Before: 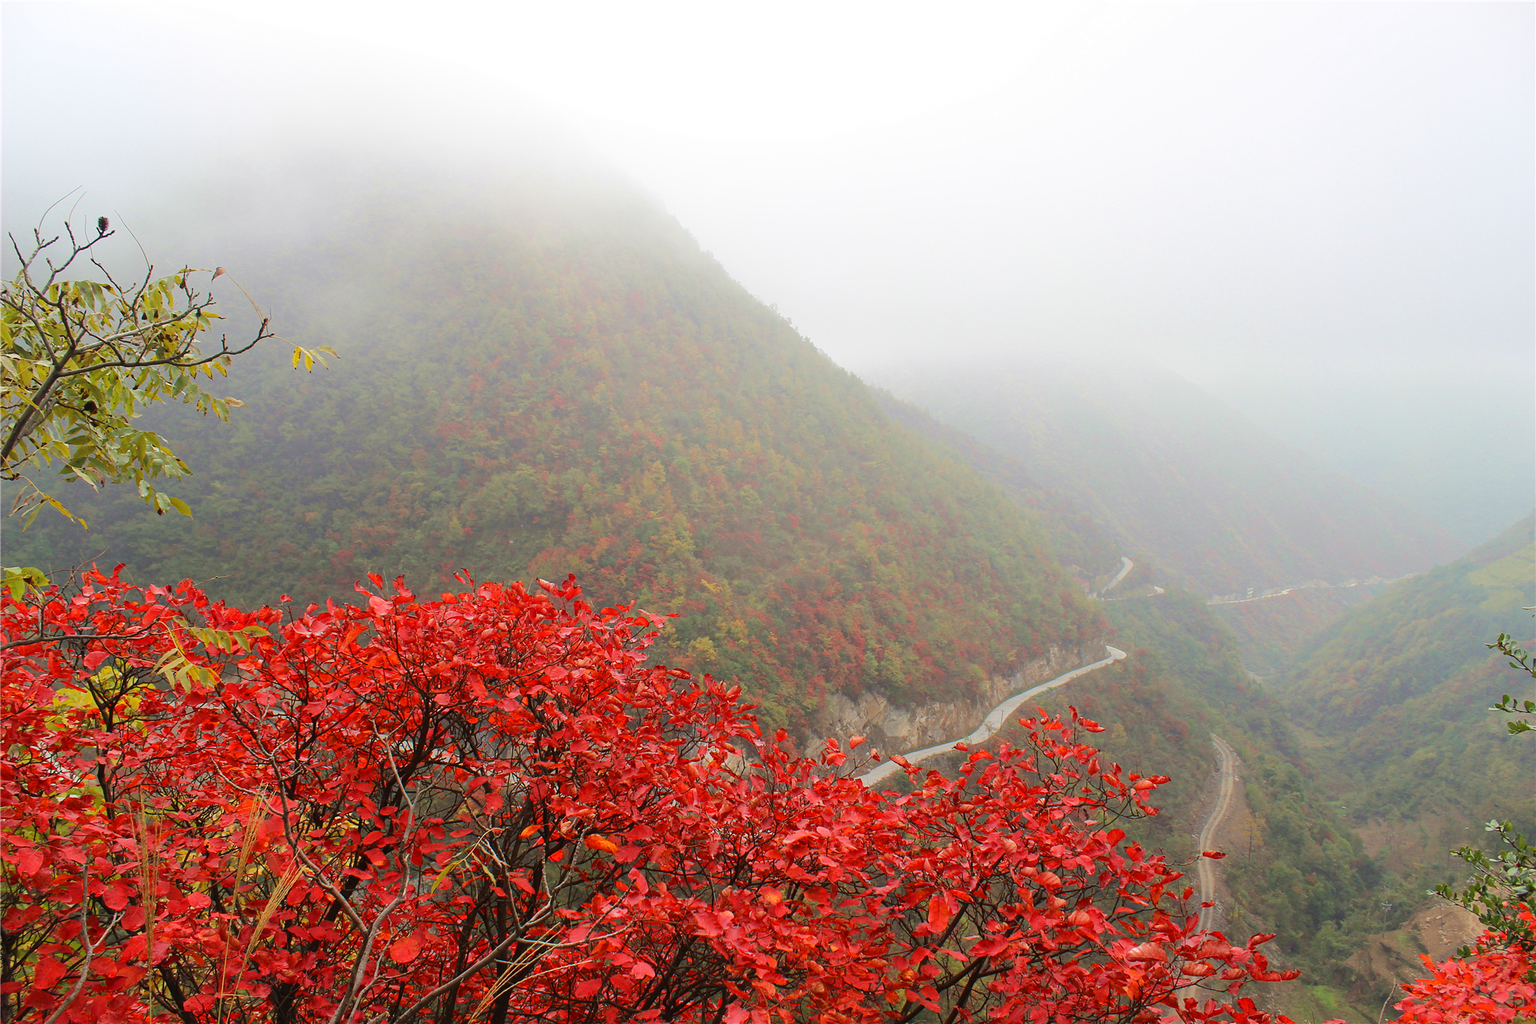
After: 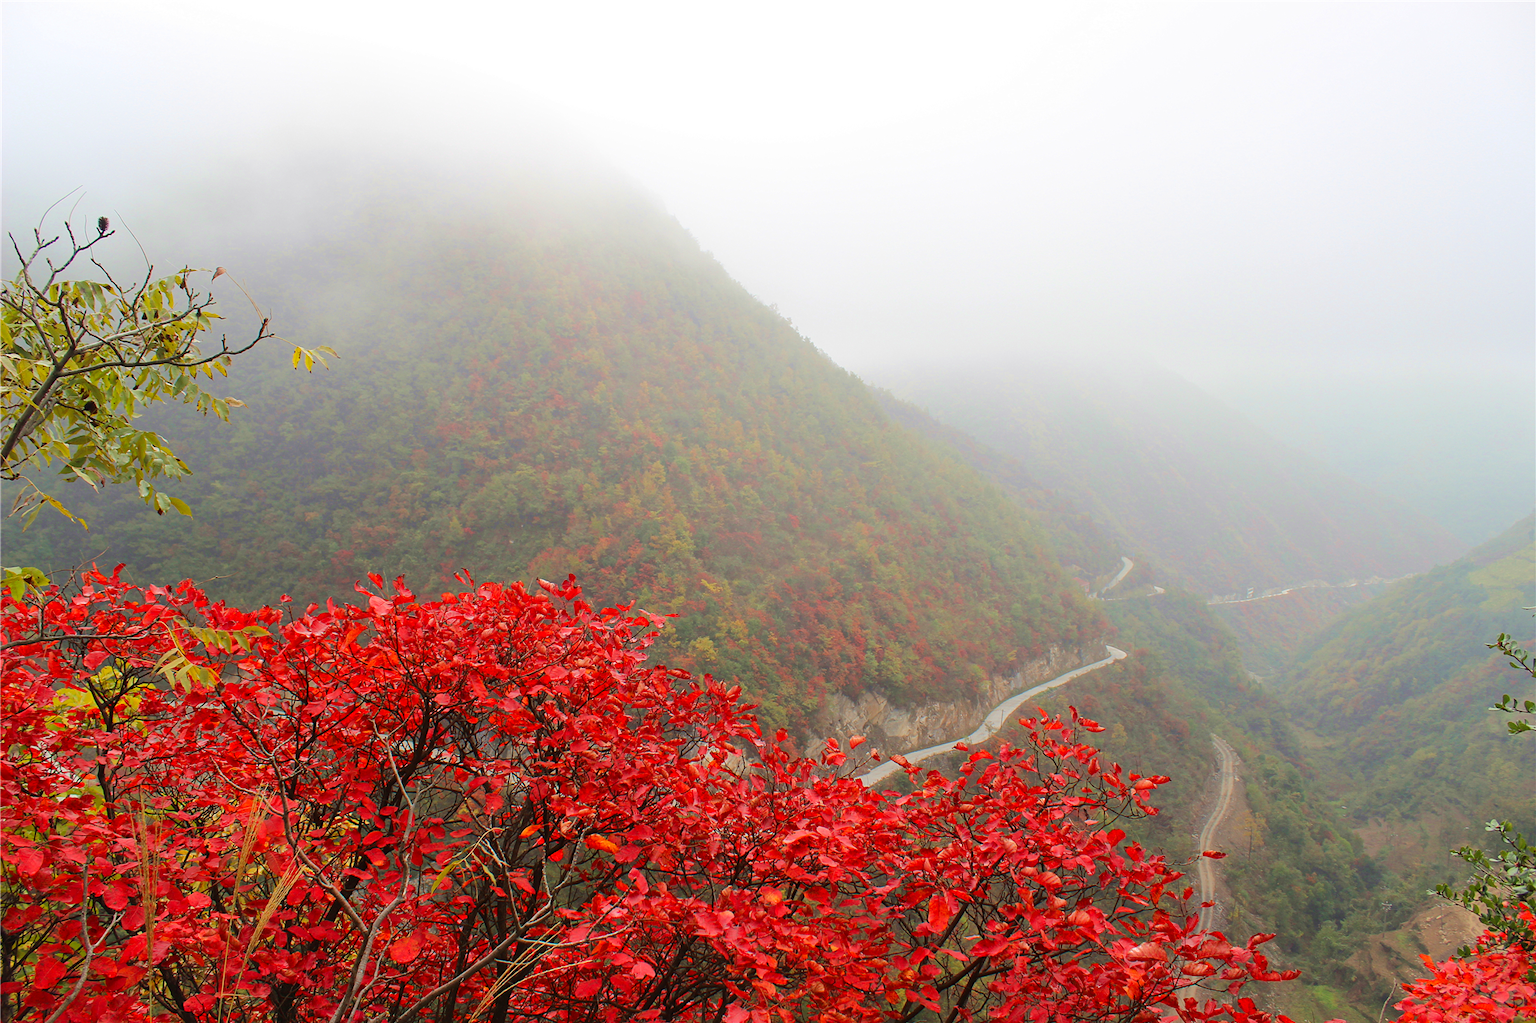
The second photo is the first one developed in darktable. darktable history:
contrast brightness saturation: contrast 0.036, saturation 0.073
